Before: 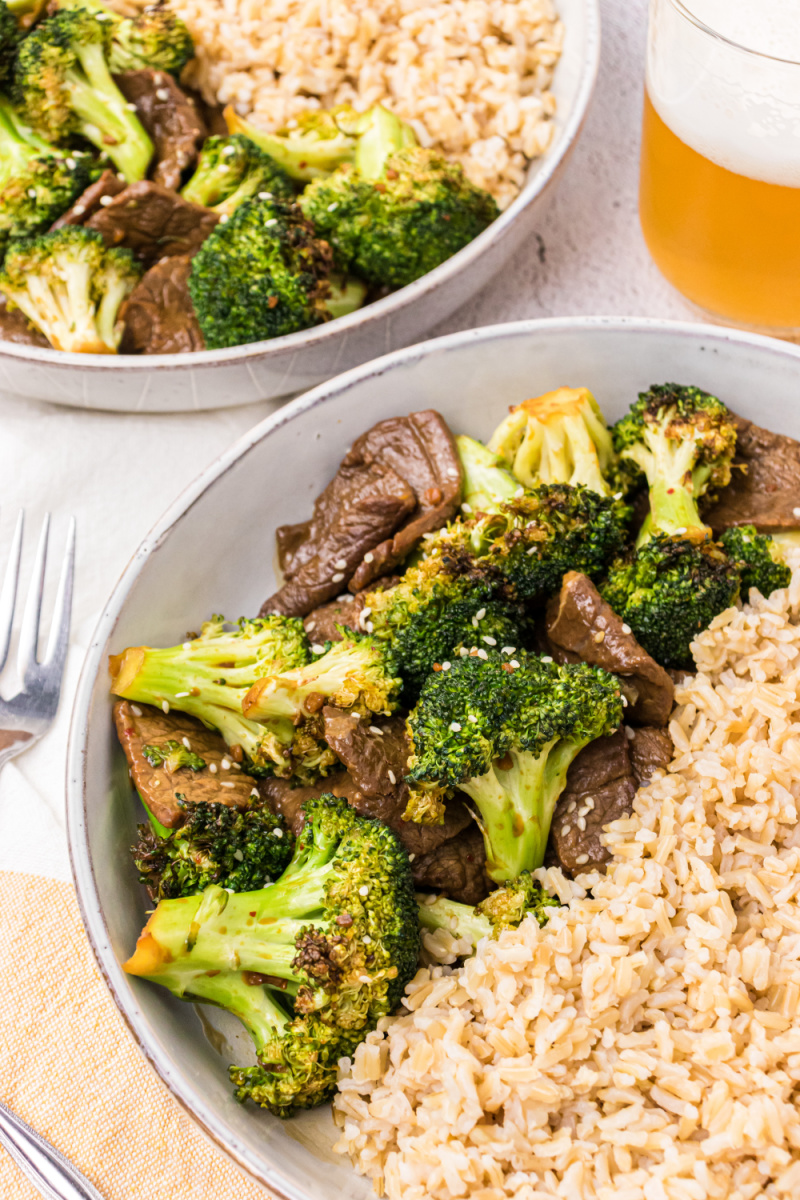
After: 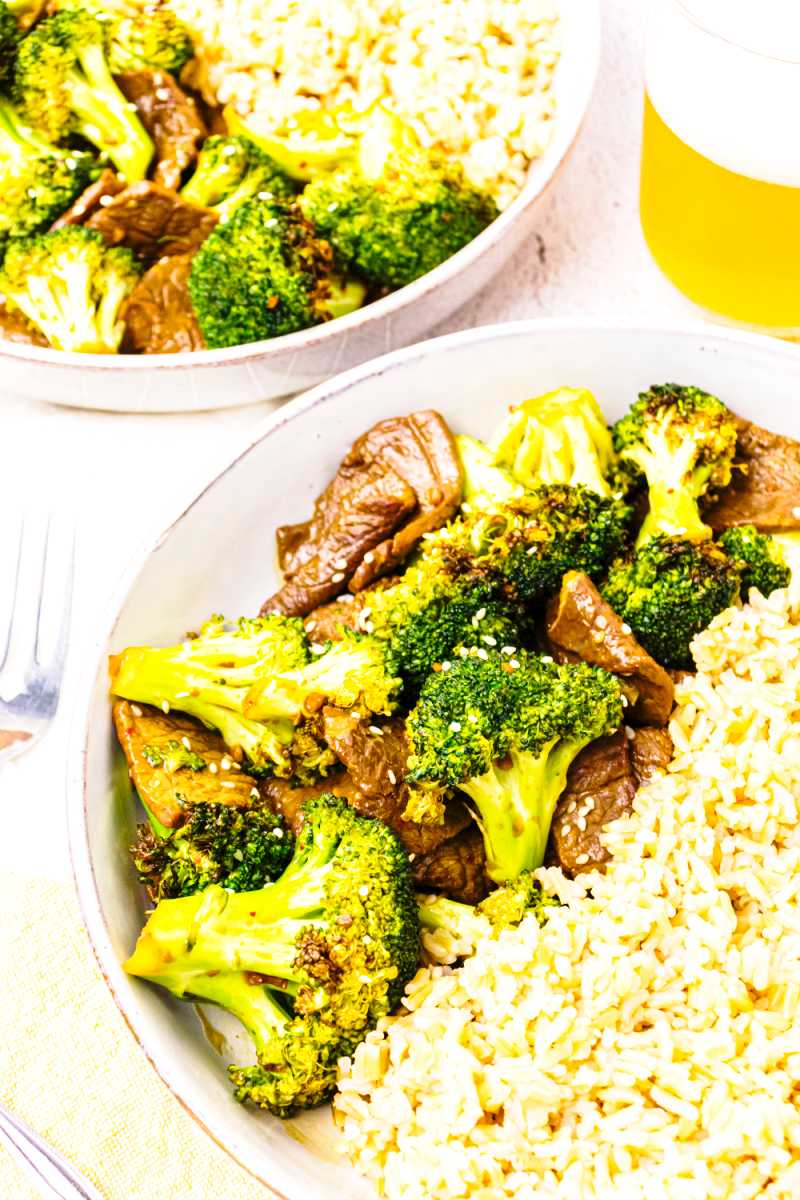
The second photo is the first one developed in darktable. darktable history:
base curve: curves: ch0 [(0, 0) (0.028, 0.03) (0.121, 0.232) (0.46, 0.748) (0.859, 0.968) (1, 1)], preserve colors none
color balance rgb: perceptual saturation grading › global saturation 20%, global vibrance 20%
exposure: exposure 0.376 EV, compensate highlight preservation false
